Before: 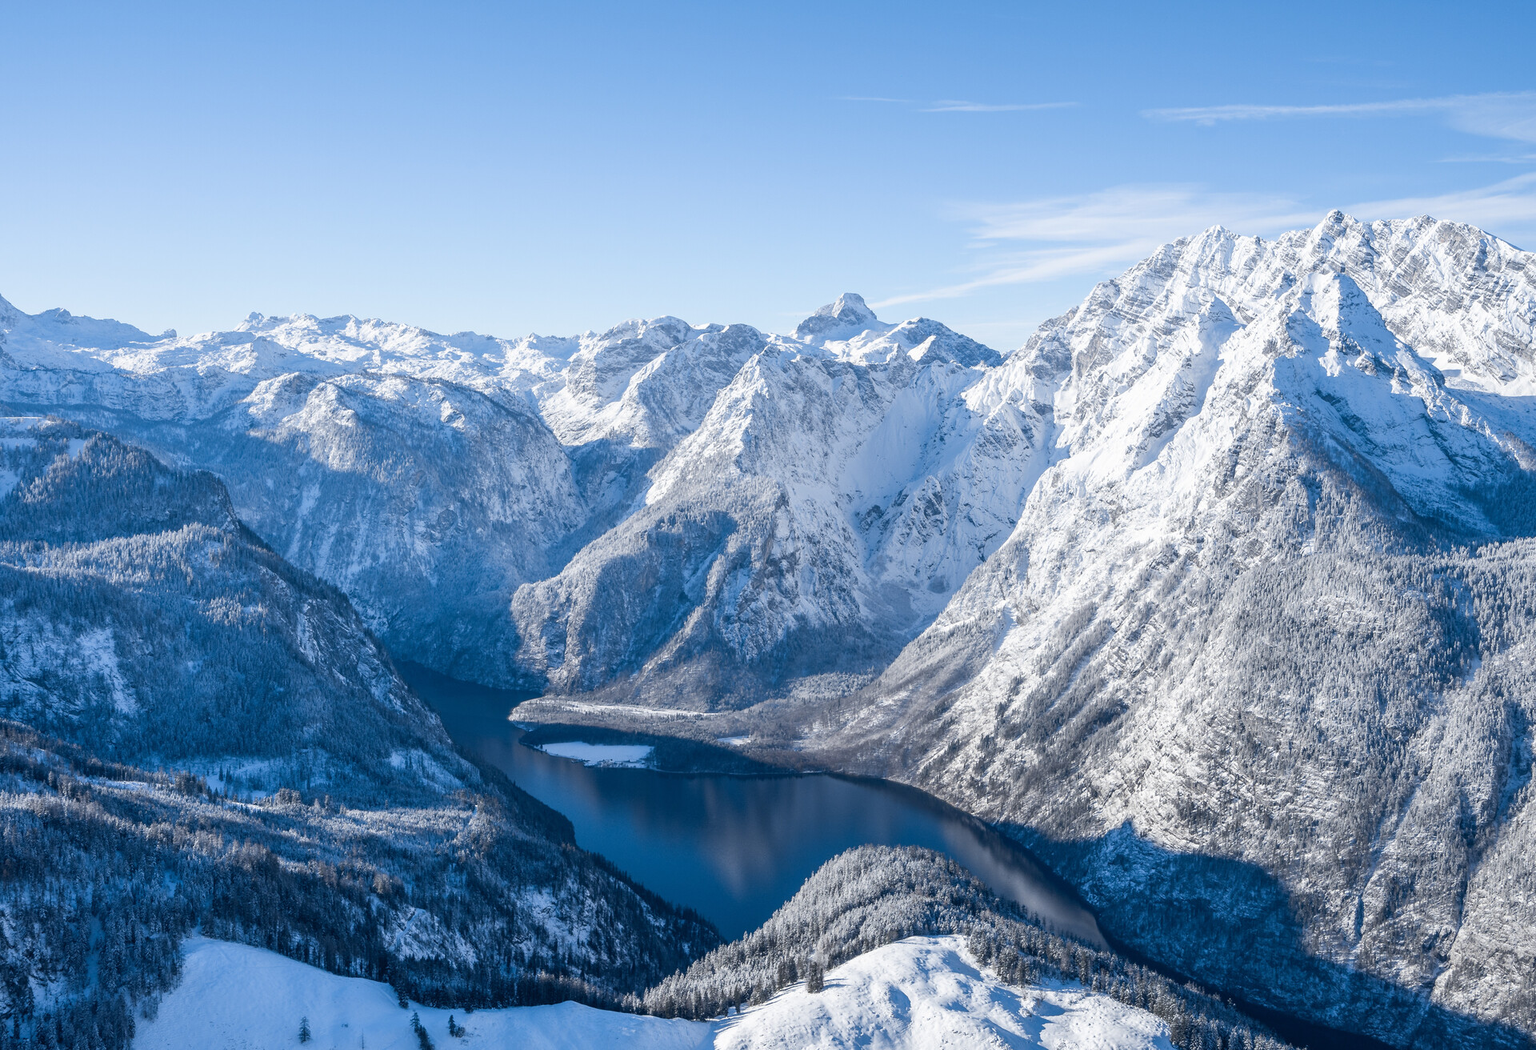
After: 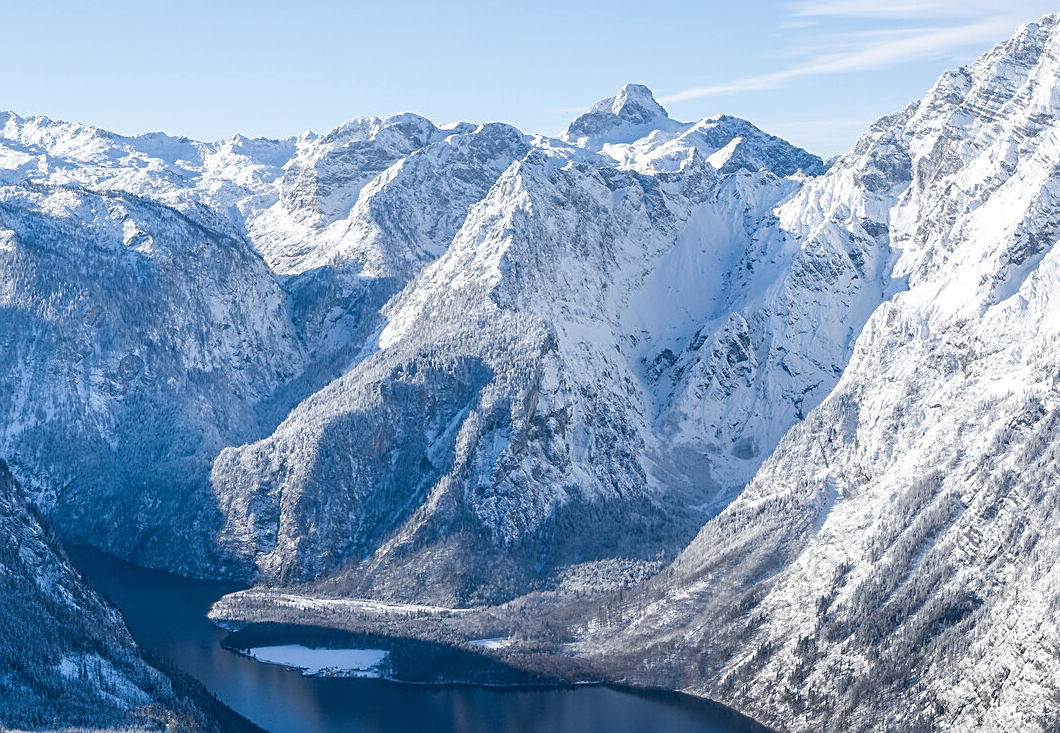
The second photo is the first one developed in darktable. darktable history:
crop and rotate: left 22.311%, top 21.579%, right 22.455%, bottom 22.499%
sharpen: on, module defaults
local contrast: highlights 106%, shadows 99%, detail 120%, midtone range 0.2
